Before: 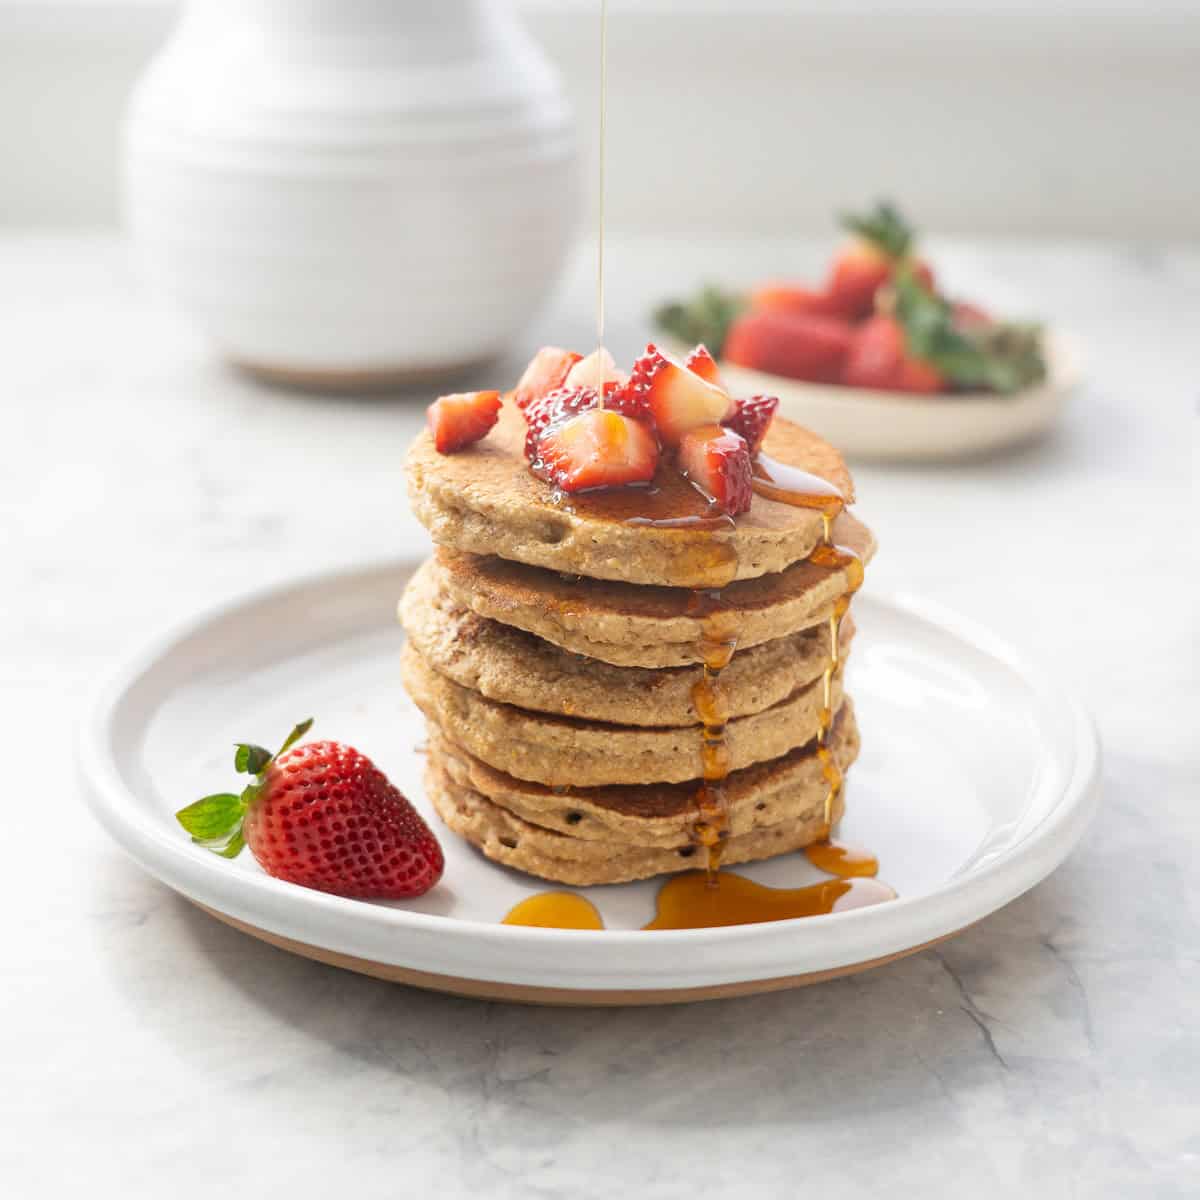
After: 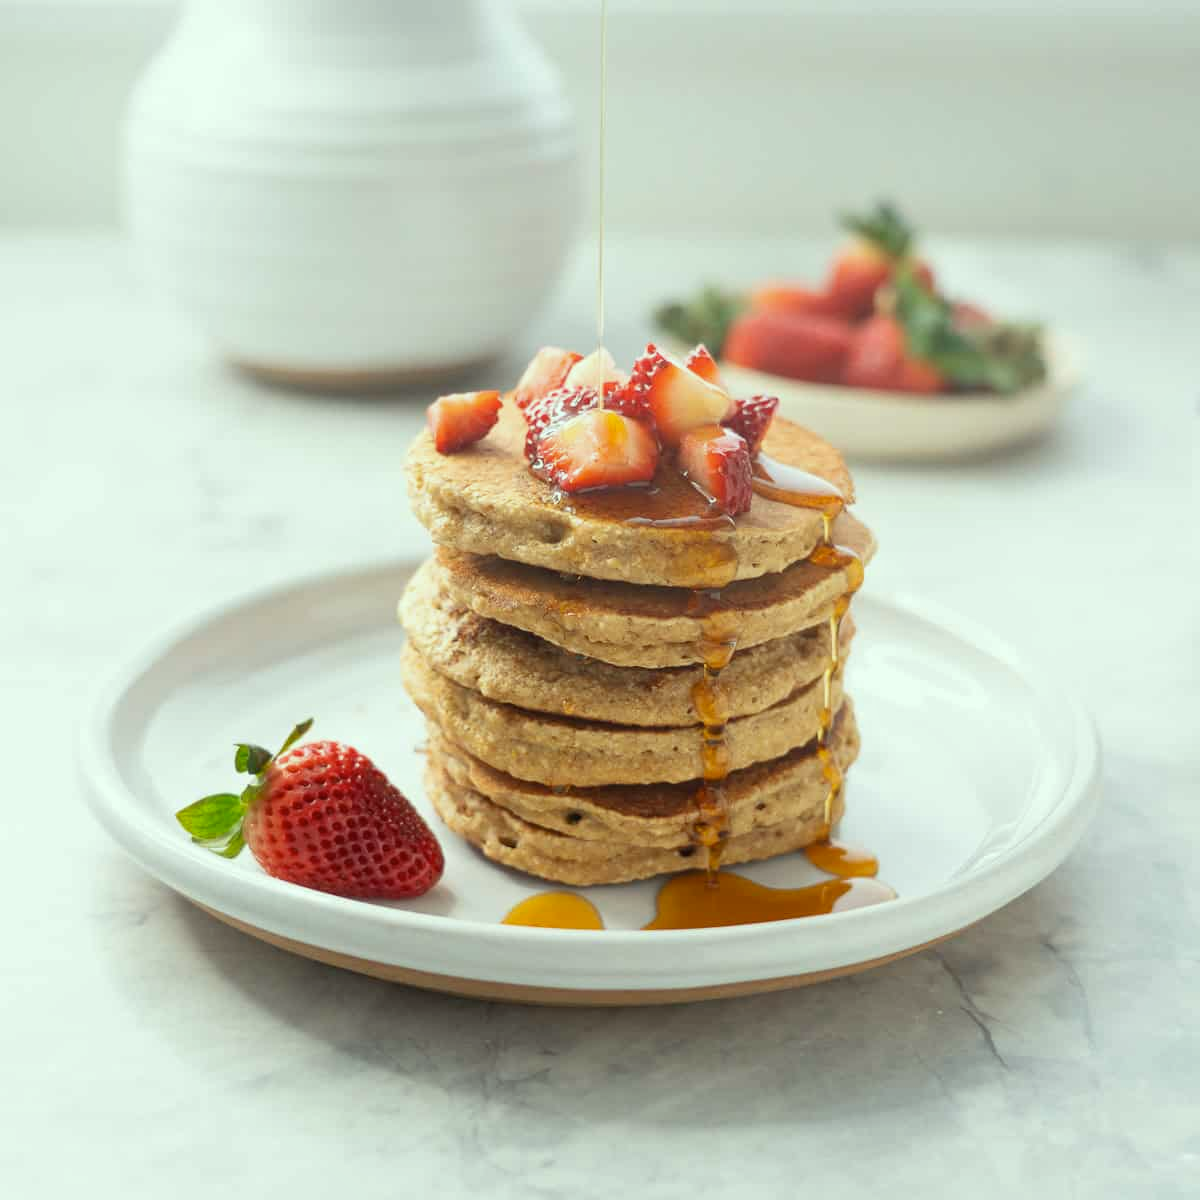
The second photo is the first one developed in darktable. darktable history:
tone equalizer: -7 EV 0.191 EV, -6 EV 0.155 EV, -5 EV 0.107 EV, -4 EV 0.079 EV, -2 EV -0.041 EV, -1 EV -0.049 EV, +0 EV -0.056 EV, mask exposure compensation -0.511 EV
color correction: highlights a* -8.46, highlights b* 3.71
